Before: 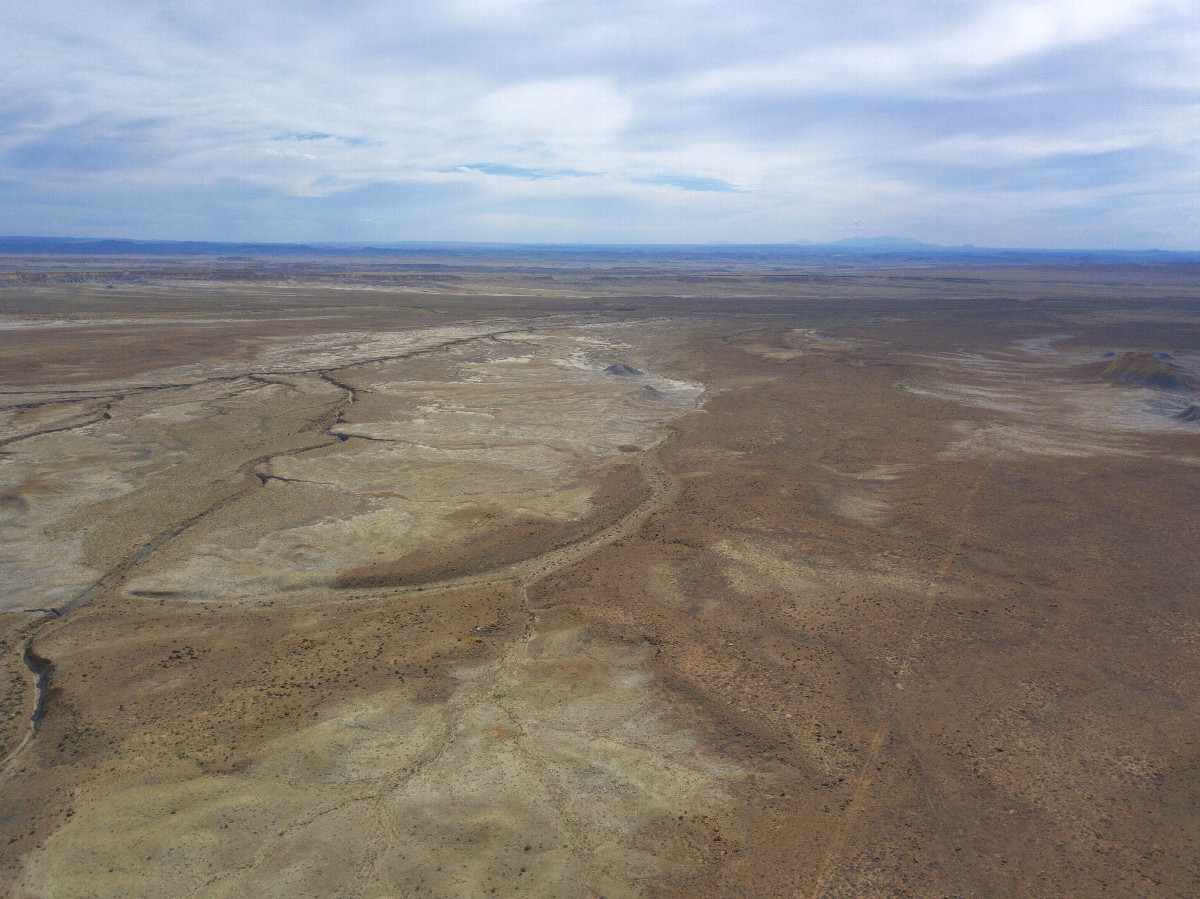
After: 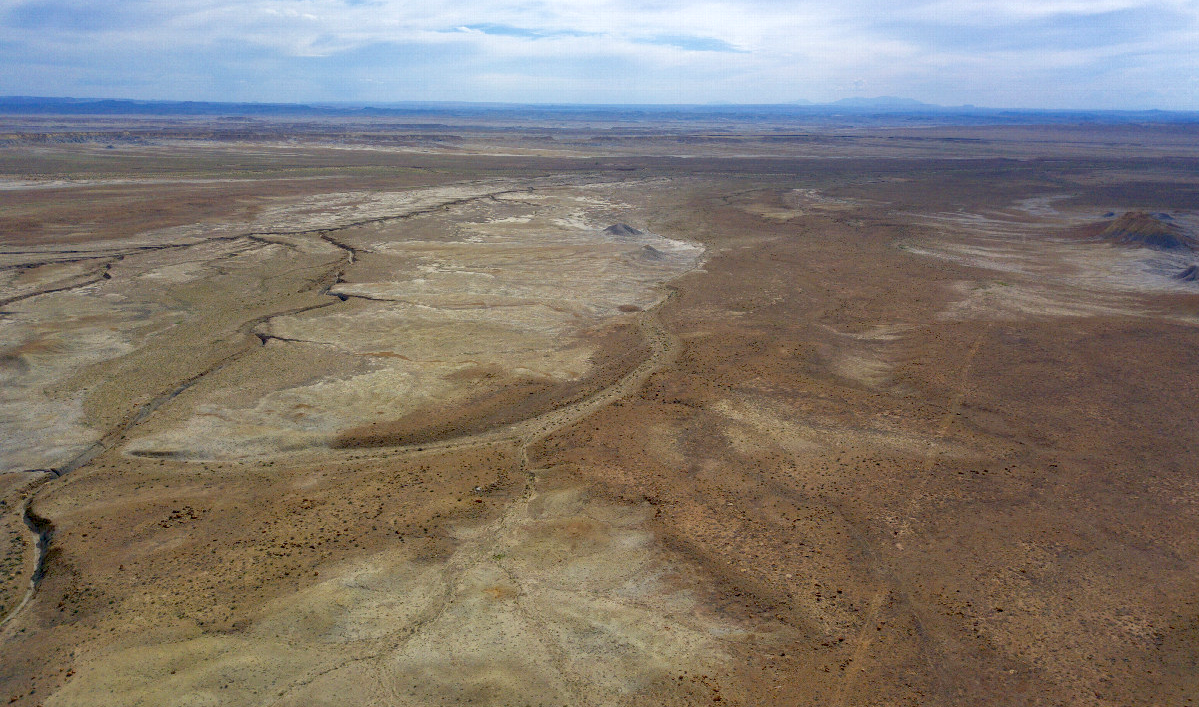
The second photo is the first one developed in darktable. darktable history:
crop and rotate: top 15.774%, bottom 5.506%
exposure: black level correction 0.025, exposure 0.182 EV, compensate highlight preservation false
